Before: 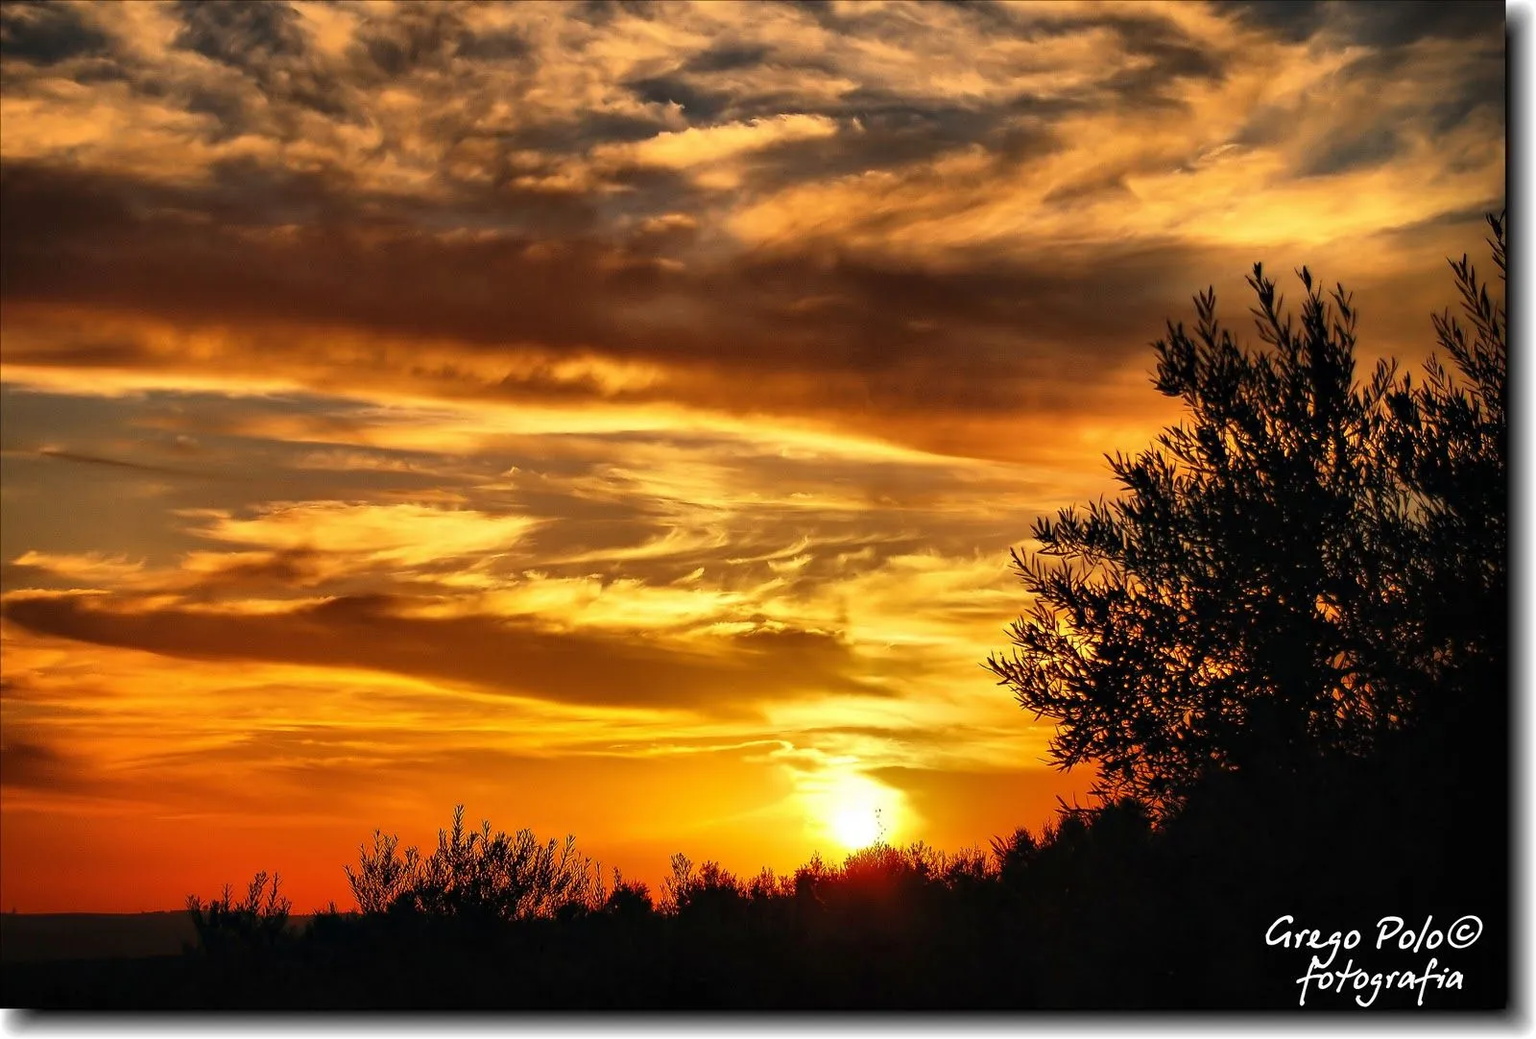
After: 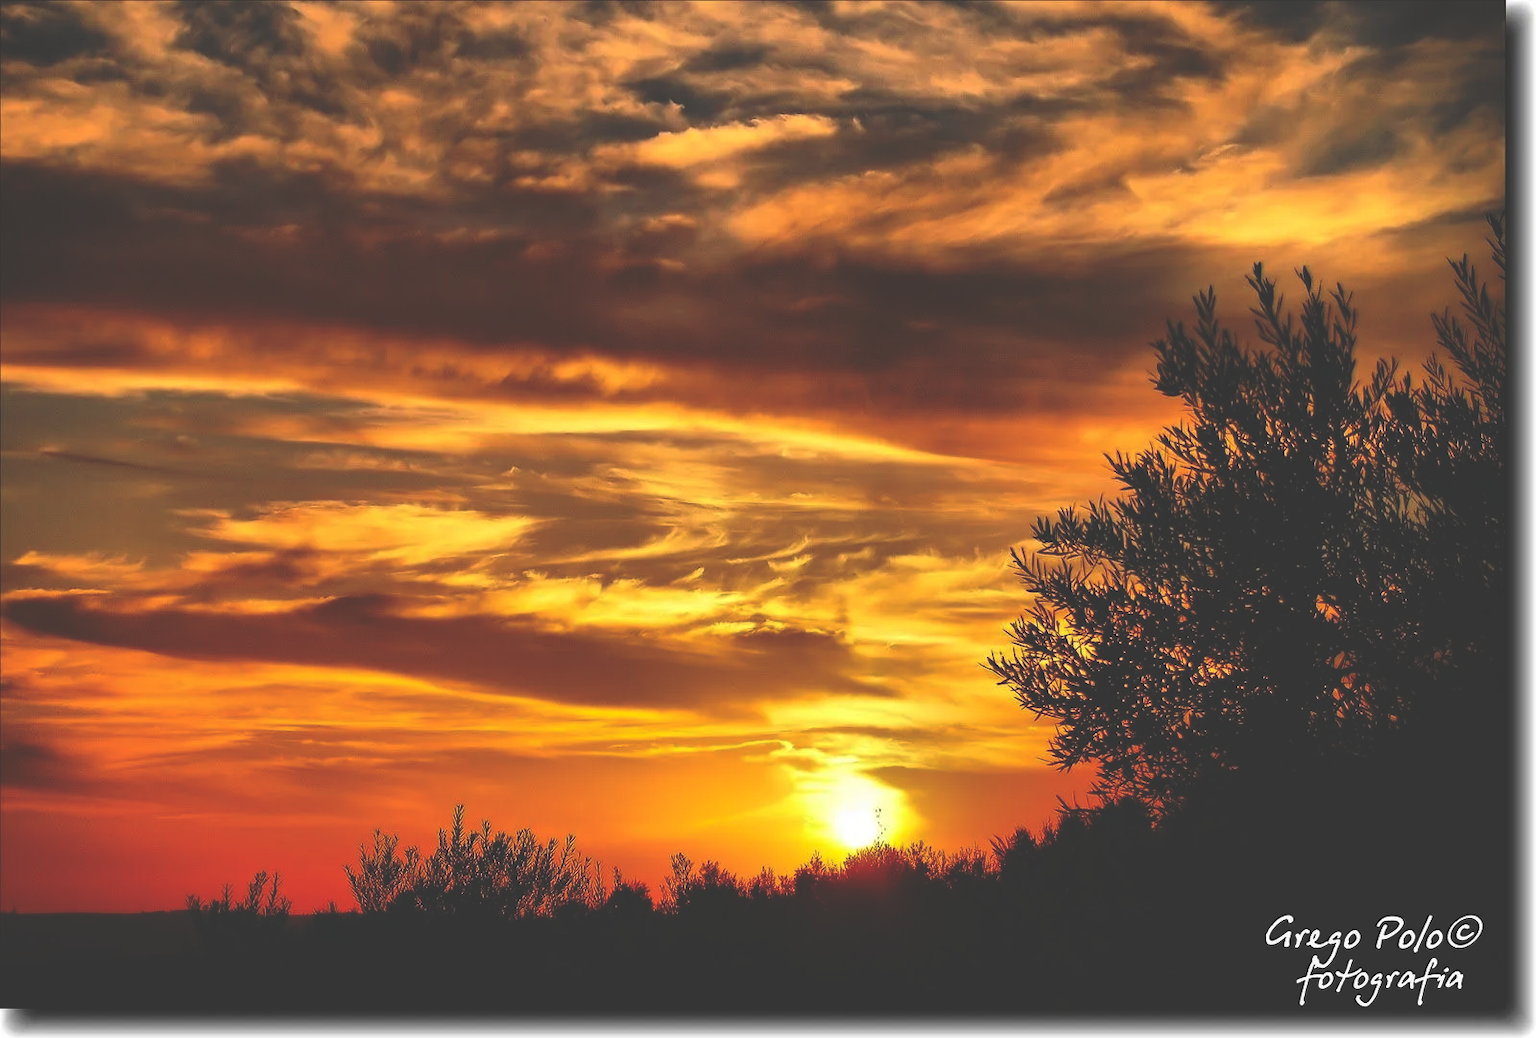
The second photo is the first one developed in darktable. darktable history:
velvia: strength 10%
contrast brightness saturation: contrast 0.05, brightness 0.06, saturation 0.01
rgb curve: curves: ch0 [(0, 0.186) (0.314, 0.284) (0.775, 0.708) (1, 1)], compensate middle gray true, preserve colors none
